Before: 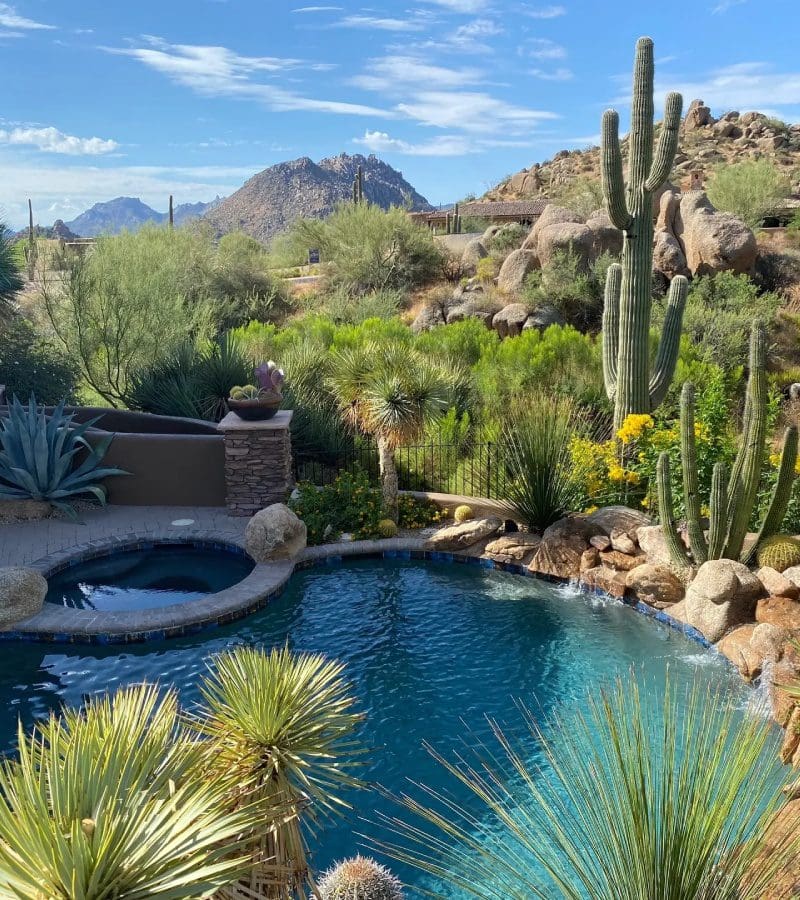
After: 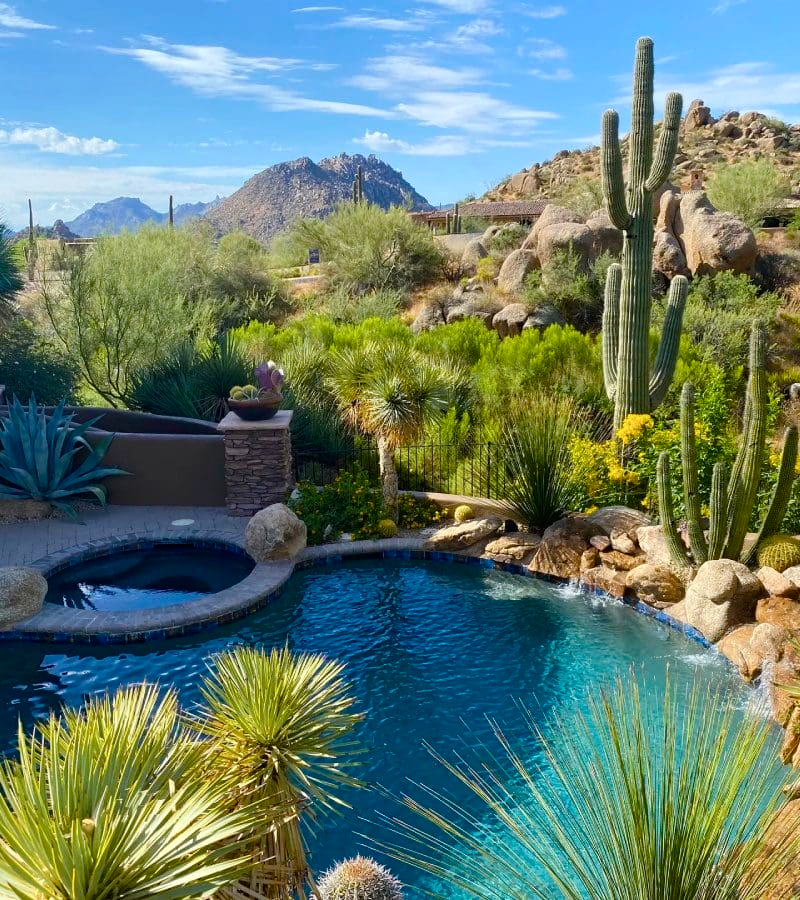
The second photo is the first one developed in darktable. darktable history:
levels: levels [0, 0.498, 1]
contrast brightness saturation: contrast 0.11, saturation -0.17
color balance rgb: perceptual saturation grading › global saturation 20%, perceptual saturation grading › highlights -25%, perceptual saturation grading › shadows 25%, global vibrance 50%
